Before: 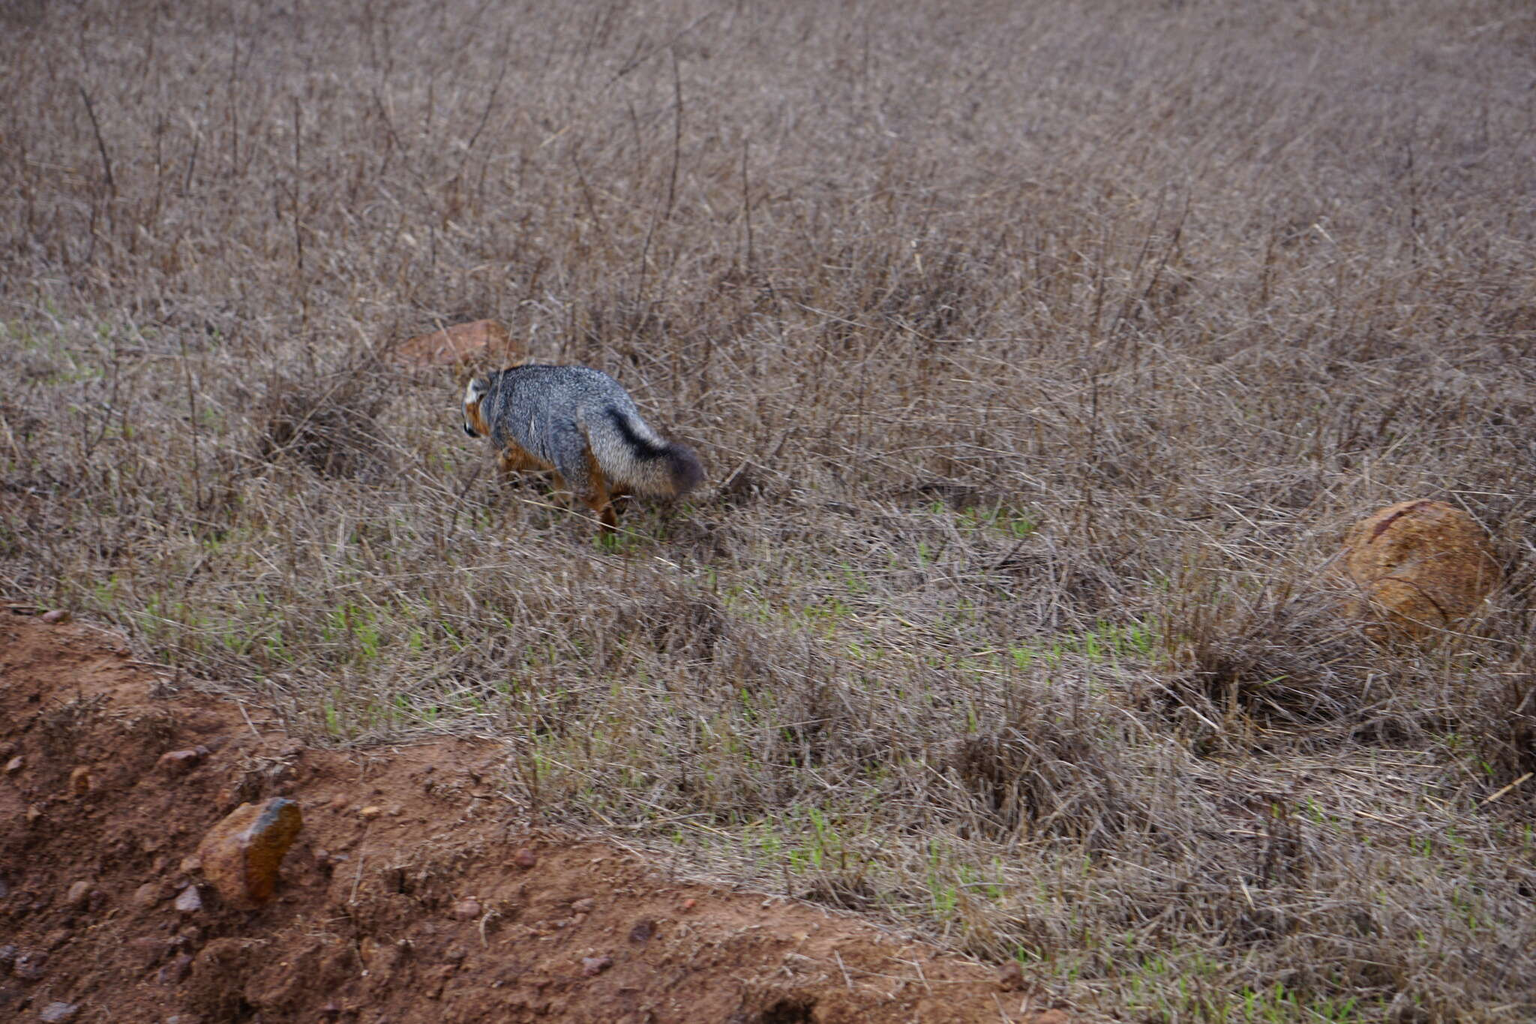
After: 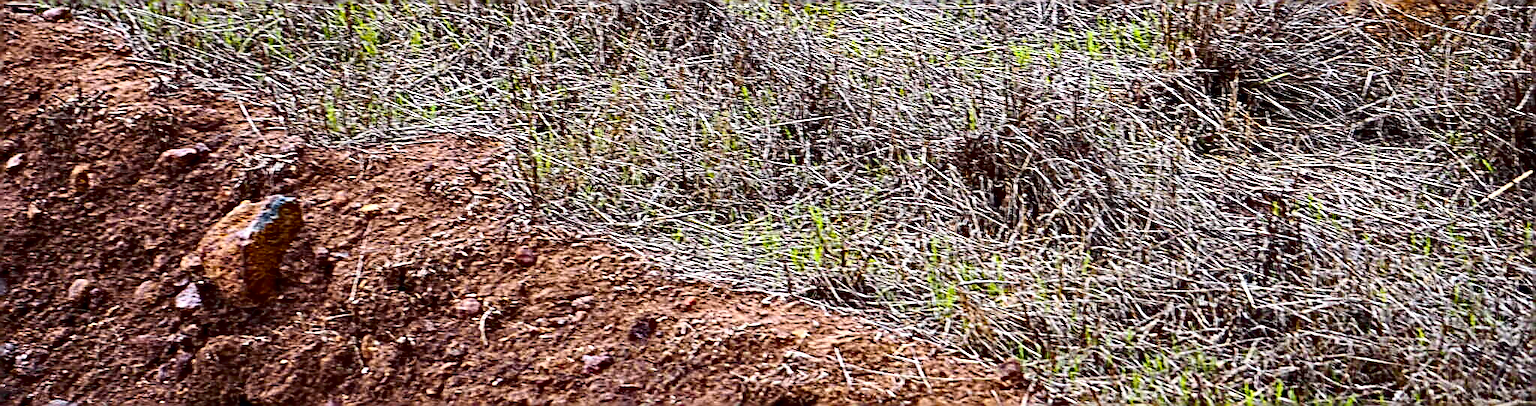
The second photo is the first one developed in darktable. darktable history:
crop and rotate: top 58.832%, bottom 1.414%
sharpen: amount 1.856
exposure: exposure 0.289 EV, compensate highlight preservation false
tone equalizer: on, module defaults
contrast equalizer: y [[0.6 ×6], [0.55 ×6], [0 ×6], [0 ×6], [0 ×6]]
tone curve: curves: ch0 [(0, 0.003) (0.117, 0.101) (0.257, 0.246) (0.408, 0.432) (0.632, 0.716) (0.795, 0.884) (1, 1)]; ch1 [(0, 0) (0.227, 0.197) (0.405, 0.421) (0.501, 0.501) (0.522, 0.526) (0.546, 0.564) (0.589, 0.602) (0.696, 0.761) (0.976, 0.992)]; ch2 [(0, 0) (0.208, 0.176) (0.377, 0.38) (0.5, 0.5) (0.537, 0.534) (0.571, 0.577) (0.627, 0.64) (0.698, 0.76) (1, 1)], color space Lab, independent channels, preserve colors none
haze removal: strength 0.505, distance 0.433, compatibility mode true, adaptive false
